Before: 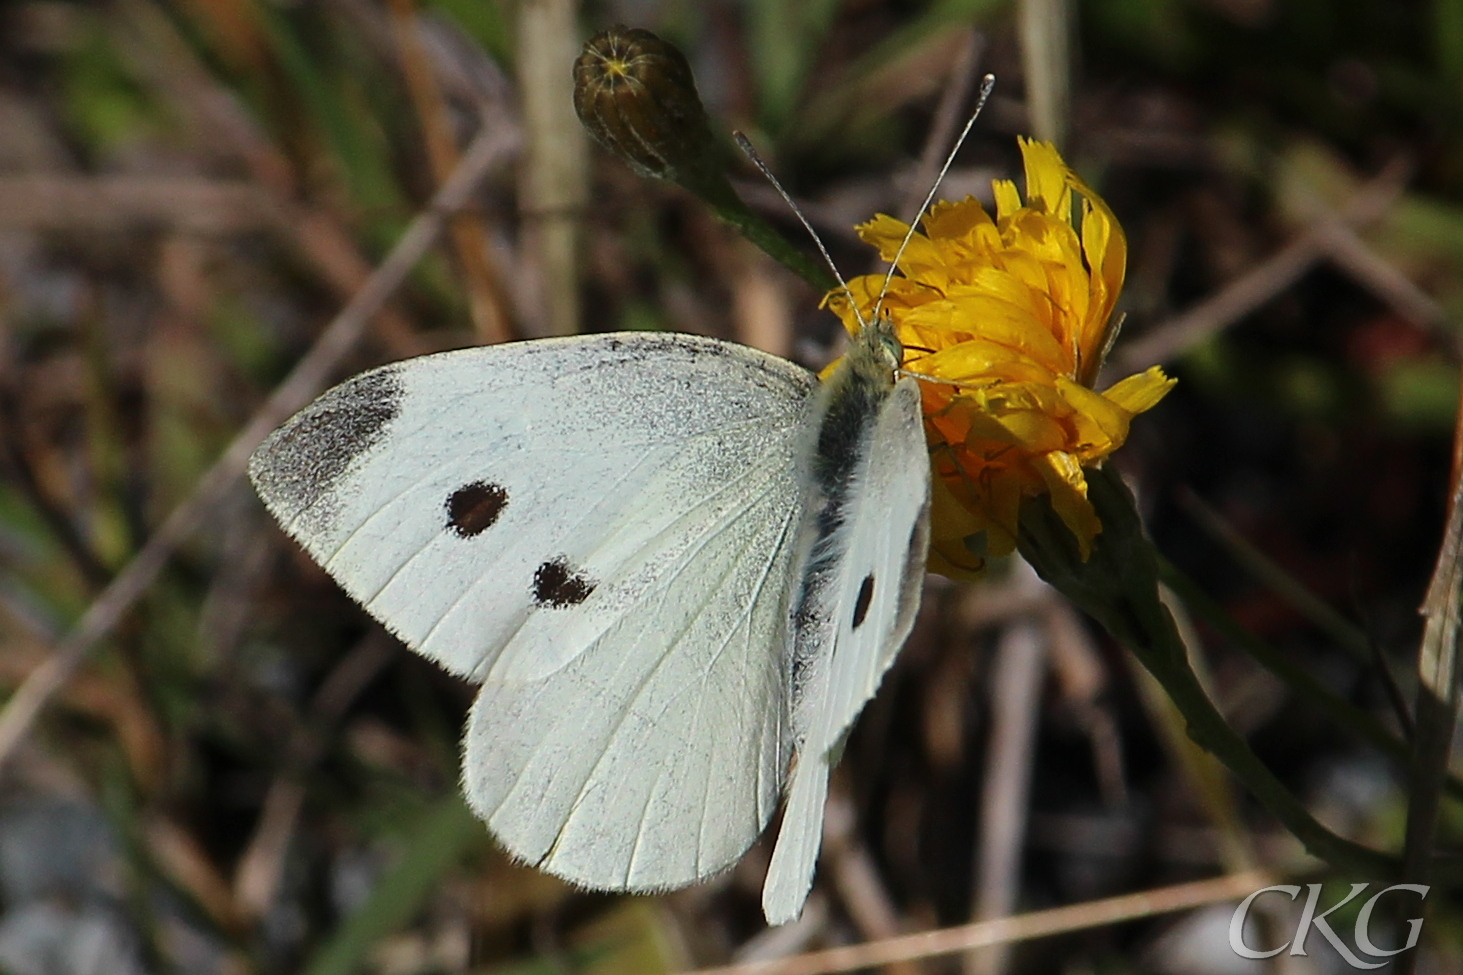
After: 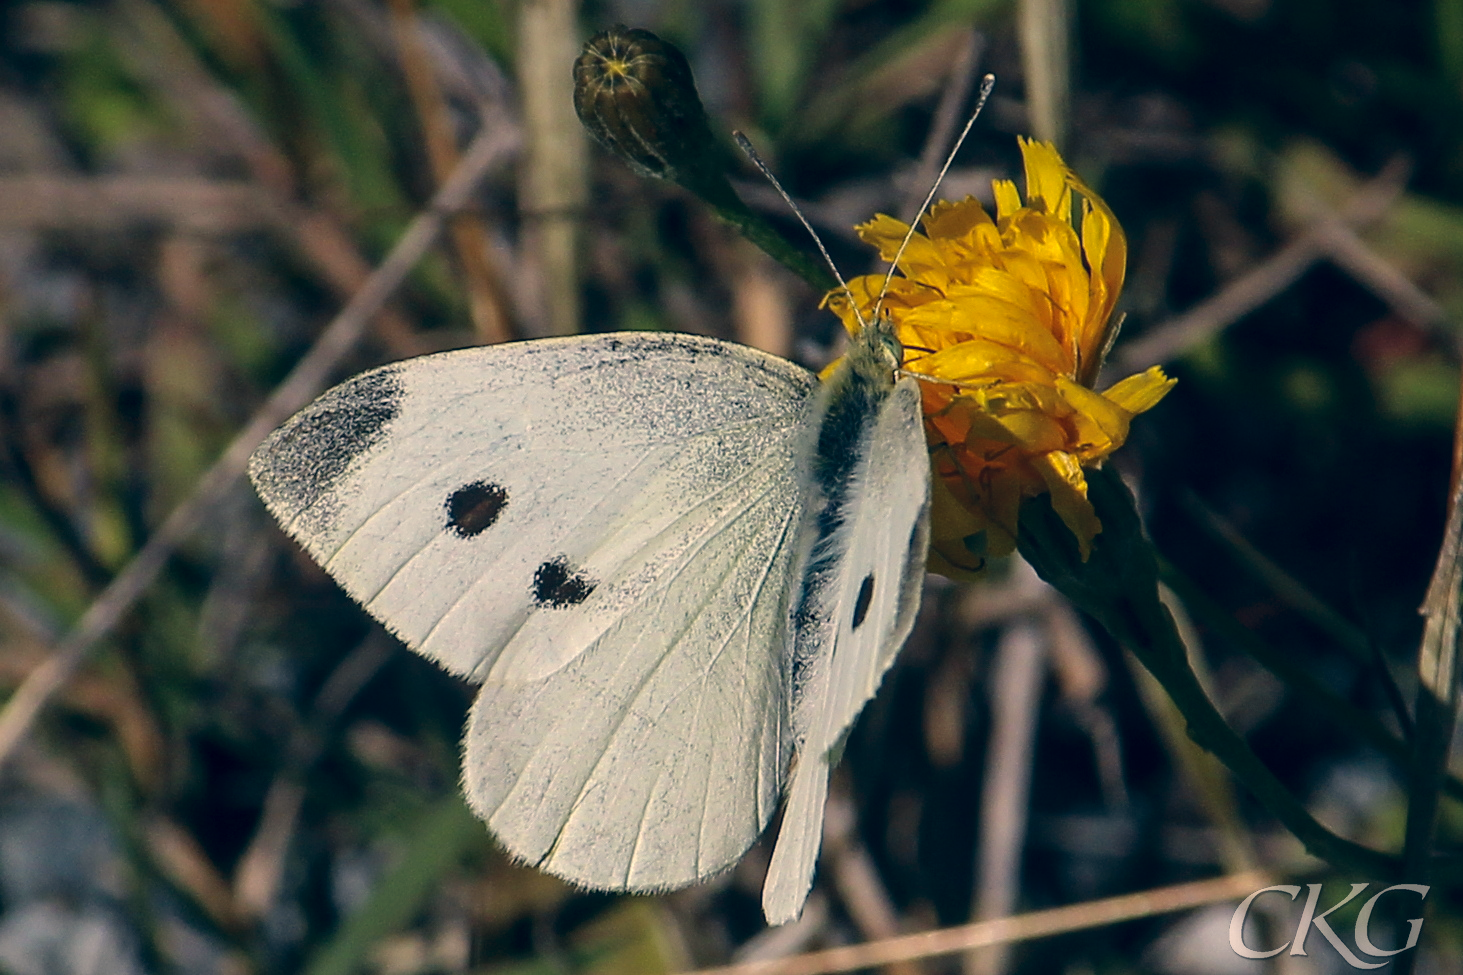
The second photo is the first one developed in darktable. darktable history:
color correction: highlights a* 10.27, highlights b* 14.22, shadows a* -9.82, shadows b* -14.88
local contrast: on, module defaults
